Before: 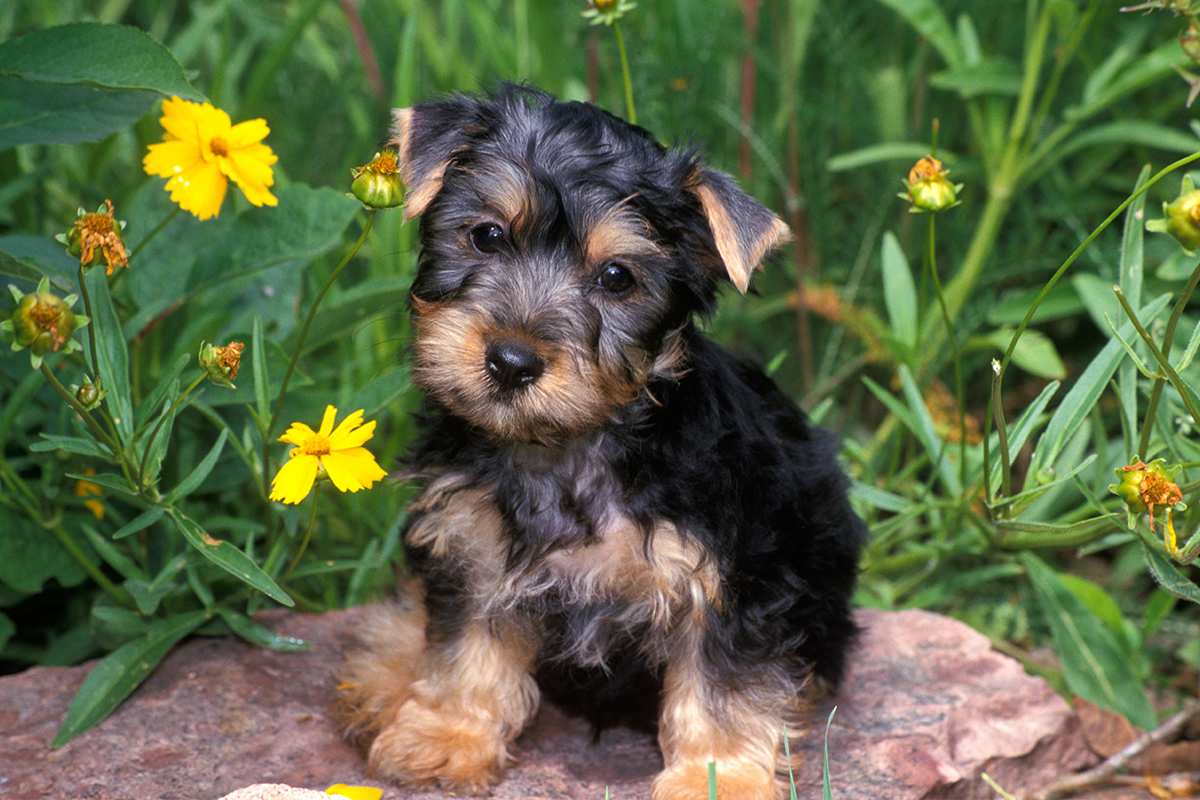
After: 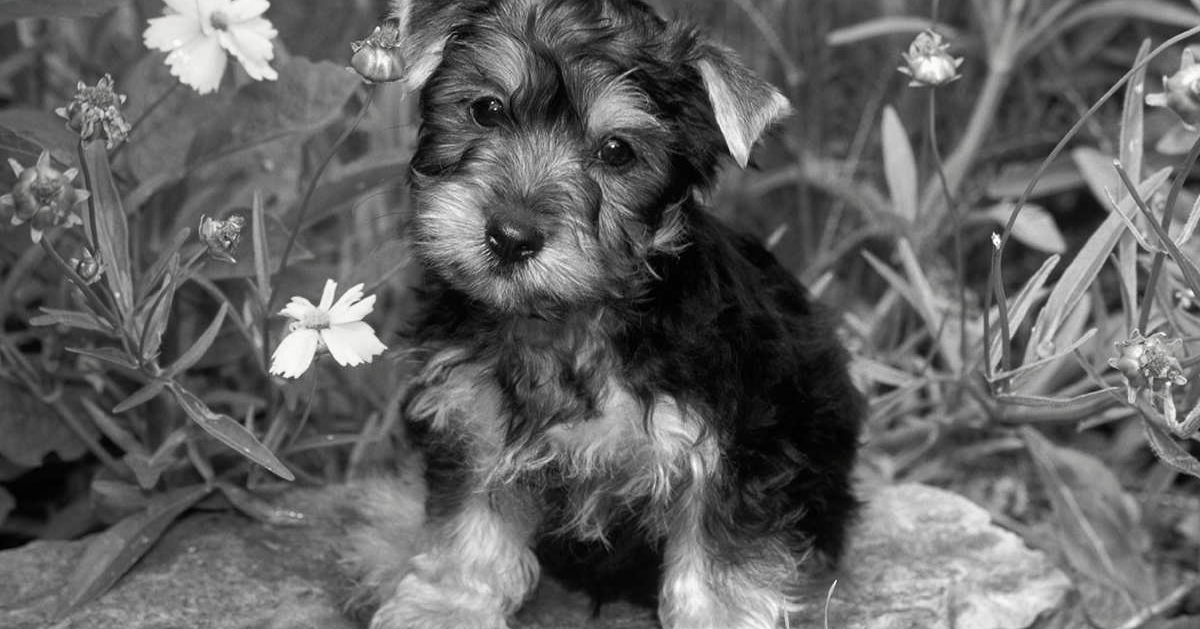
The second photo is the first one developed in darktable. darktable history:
crop and rotate: top 15.777%, bottom 5.519%
contrast brightness saturation: saturation -0.994
